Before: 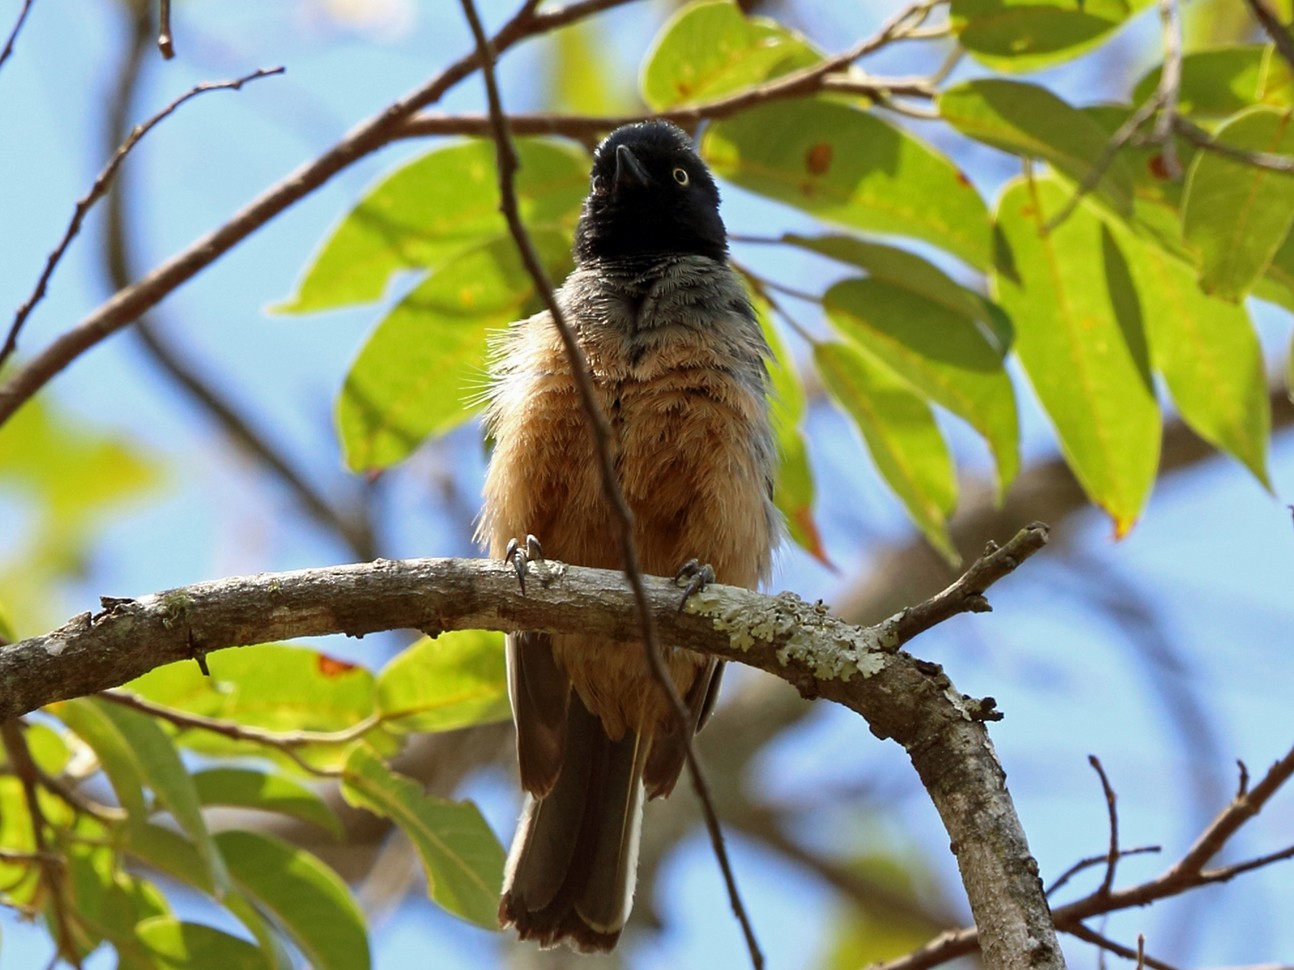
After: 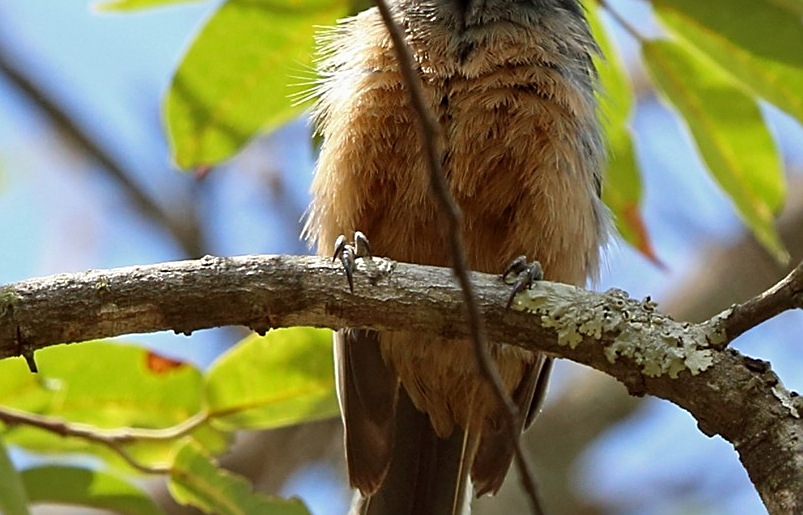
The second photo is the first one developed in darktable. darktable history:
crop: left 13.312%, top 31.28%, right 24.627%, bottom 15.582%
sharpen: on, module defaults
